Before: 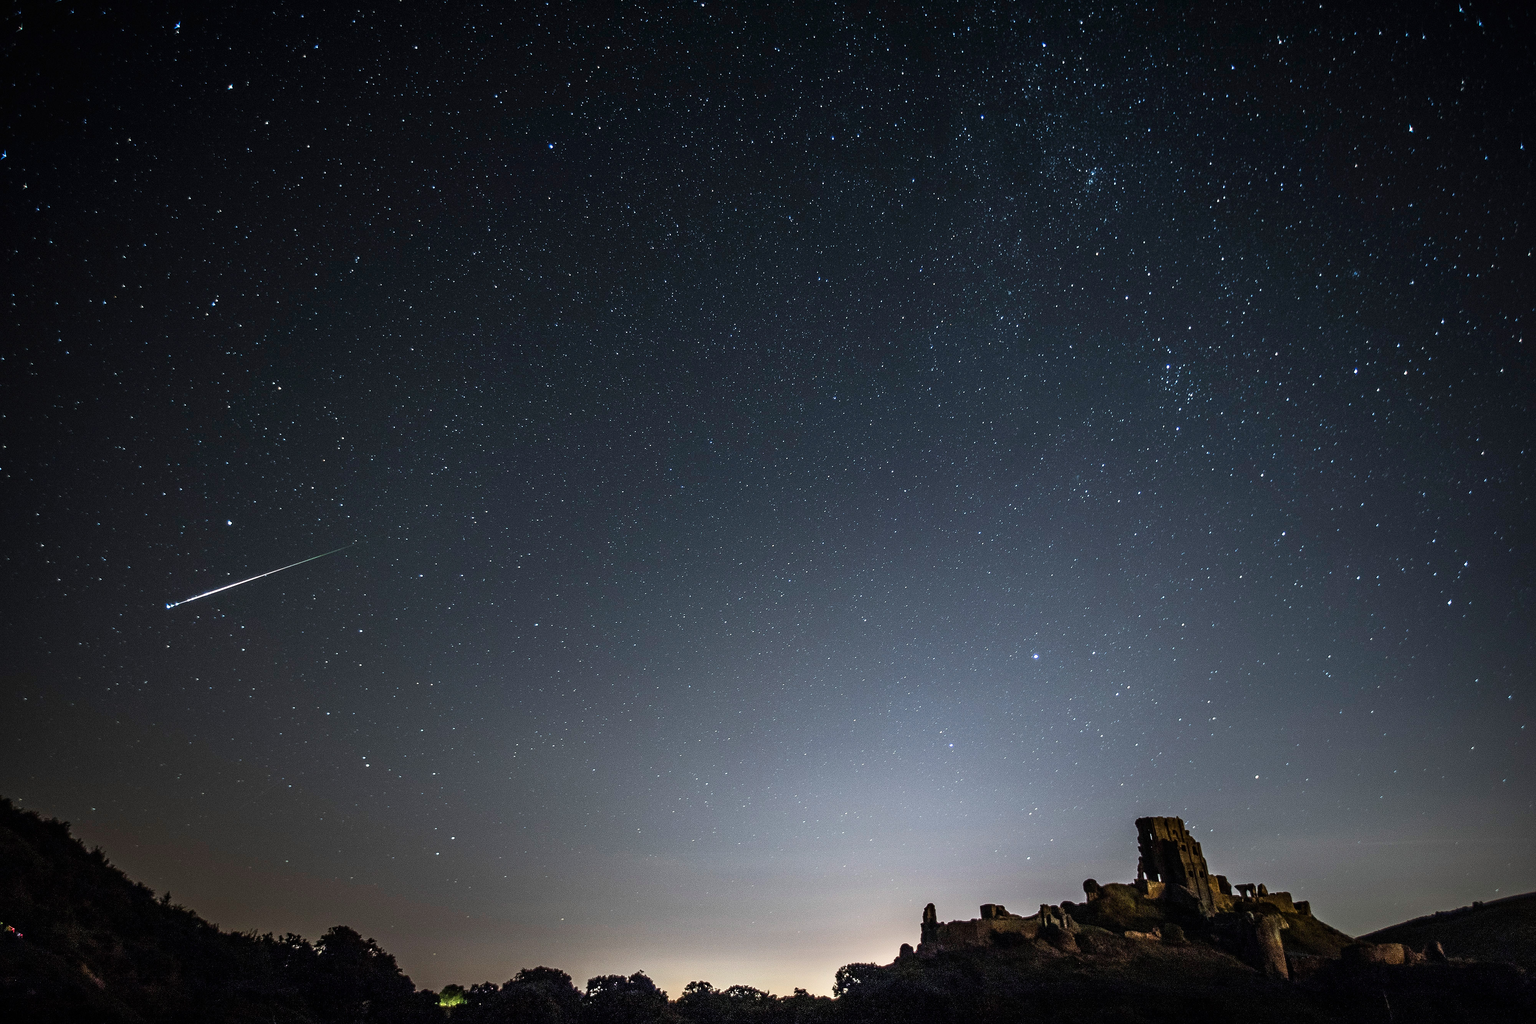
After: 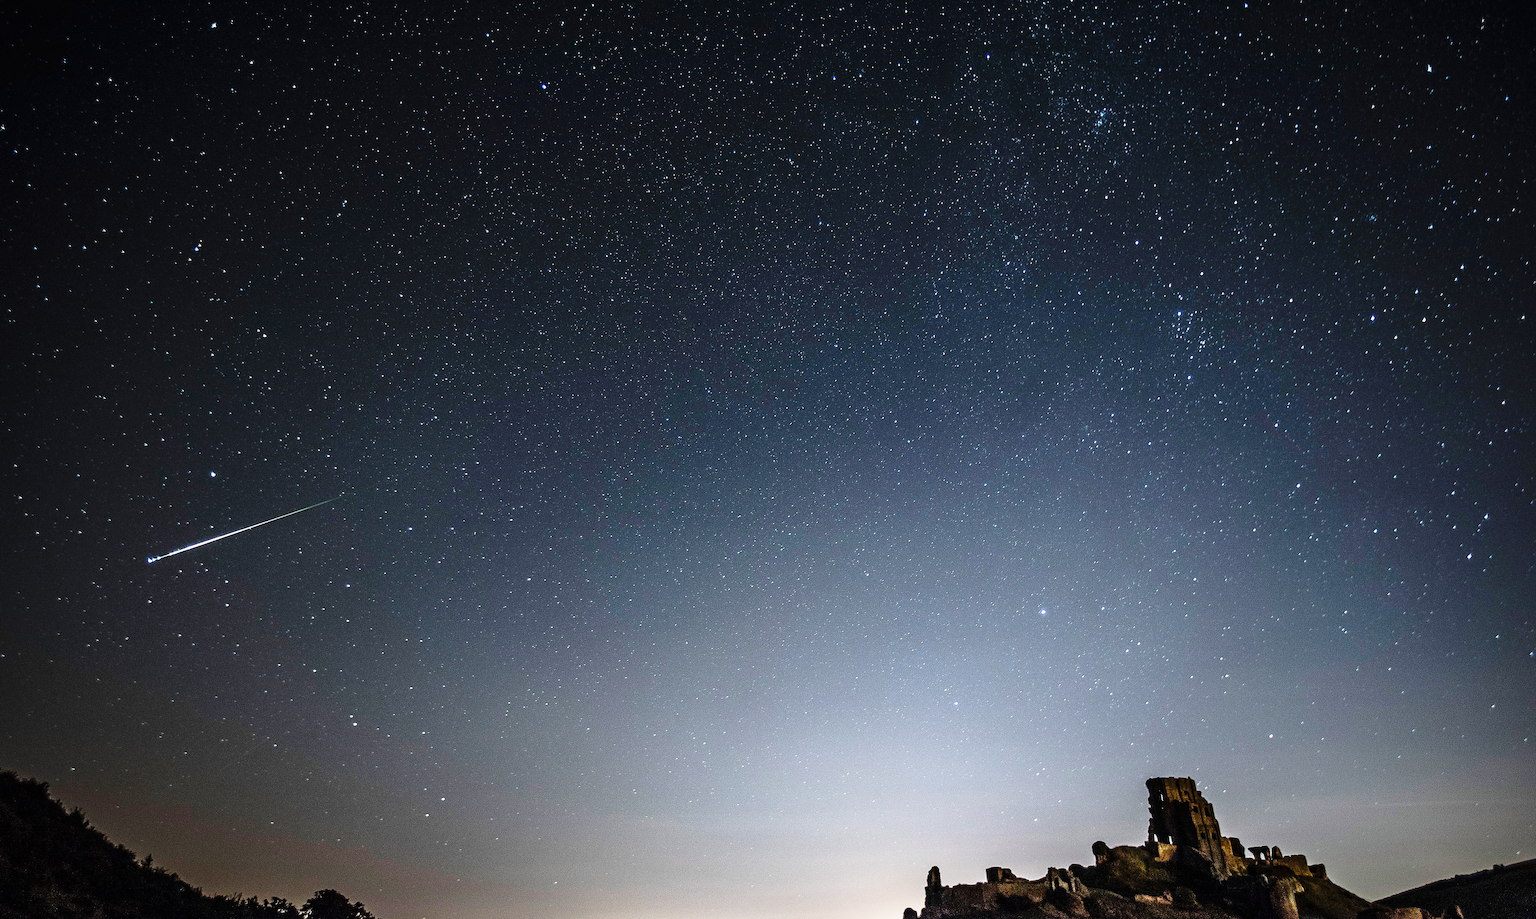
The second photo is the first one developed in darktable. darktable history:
base curve: curves: ch0 [(0, 0) (0.028, 0.03) (0.121, 0.232) (0.46, 0.748) (0.859, 0.968) (1, 1)], preserve colors none
crop: left 1.507%, top 6.147%, right 1.379%, bottom 6.637%
